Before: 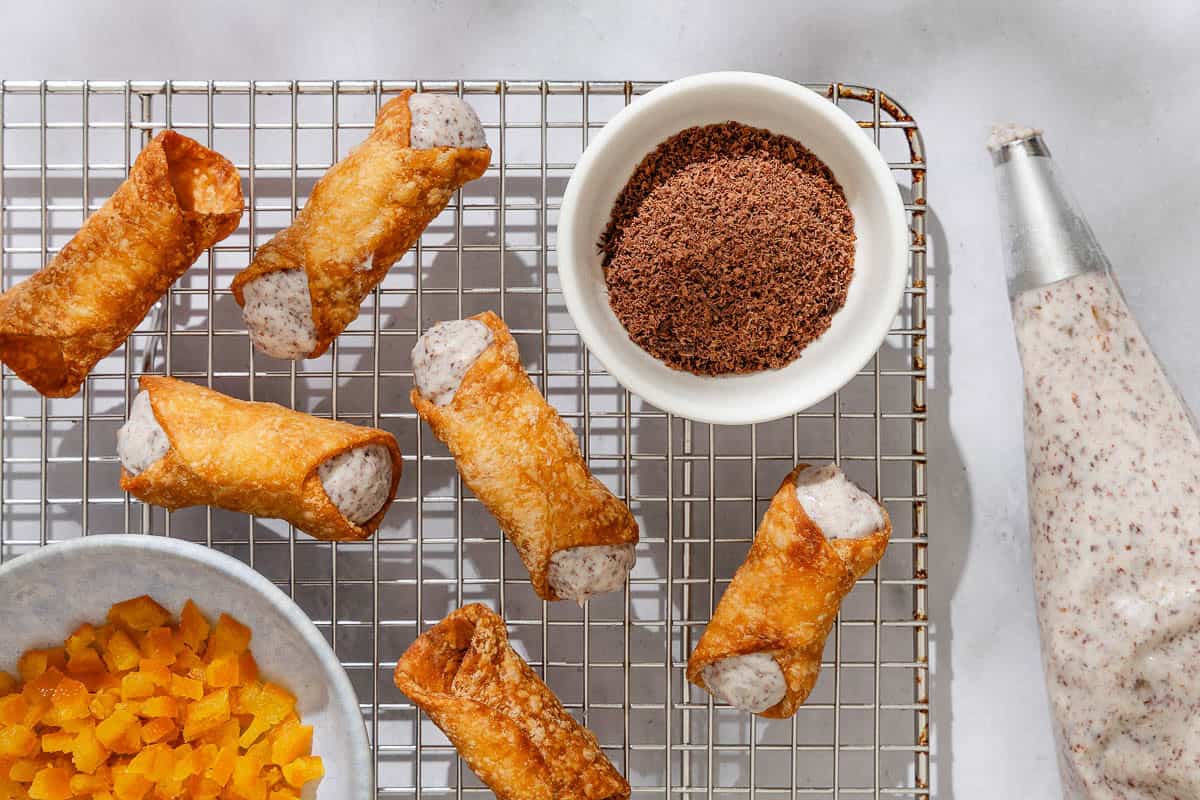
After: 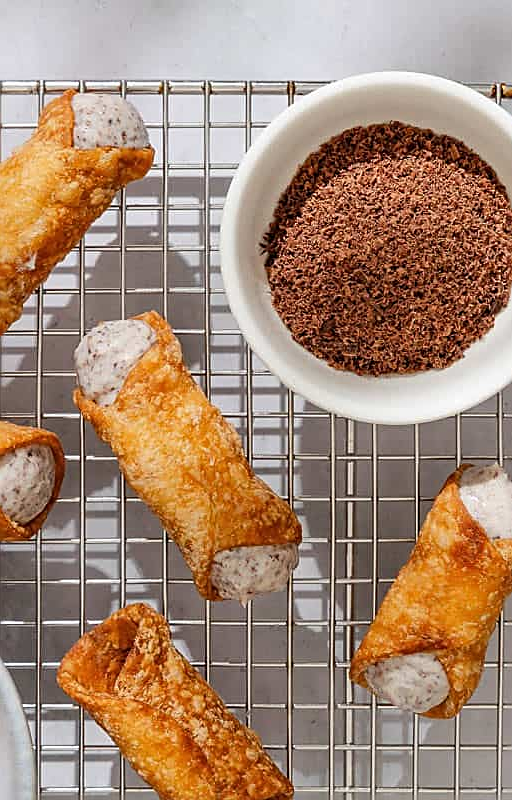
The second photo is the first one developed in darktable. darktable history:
crop: left 28.158%, right 29.169%
sharpen: amount 0.49
